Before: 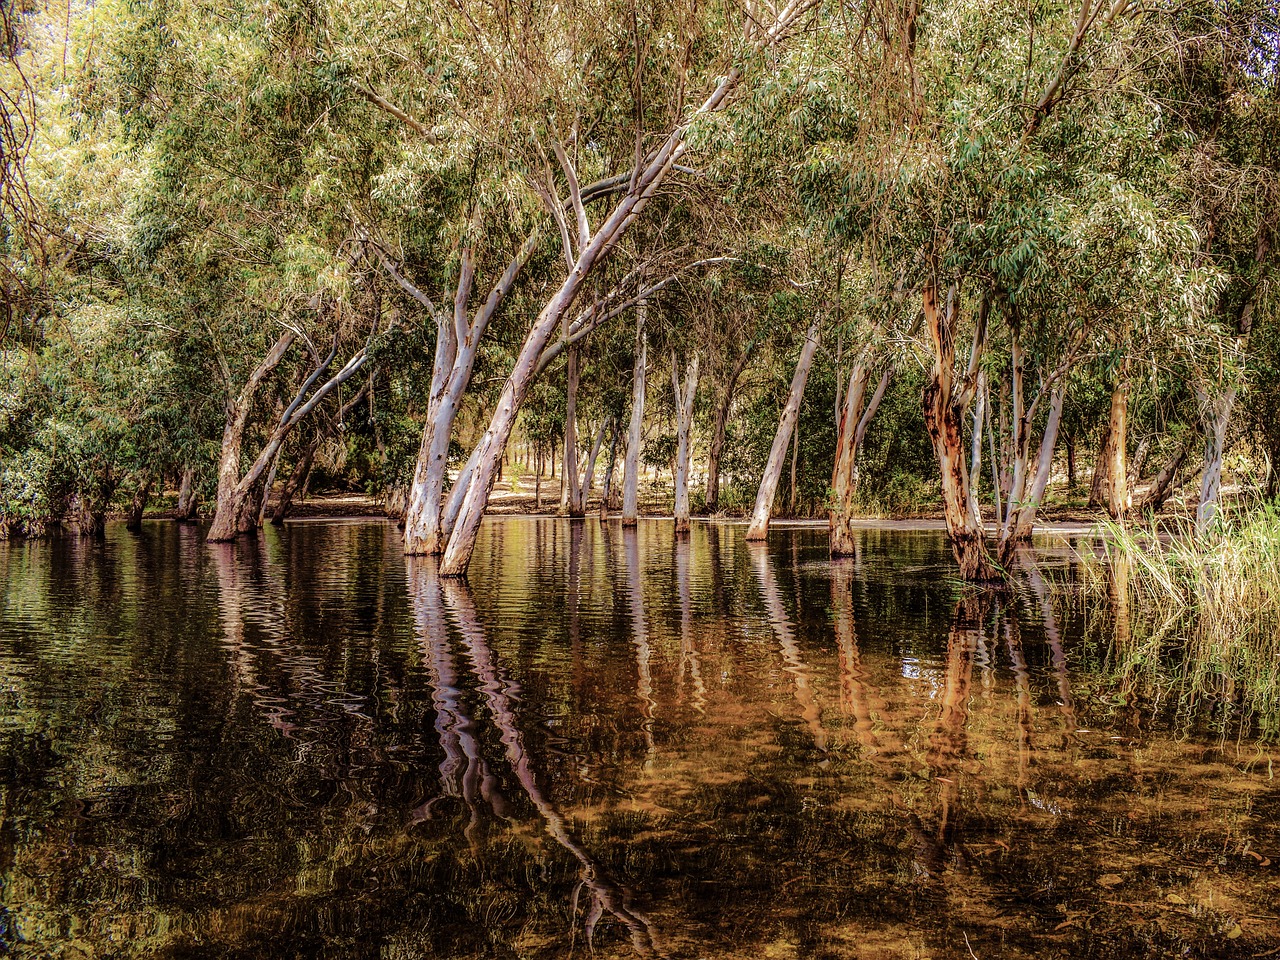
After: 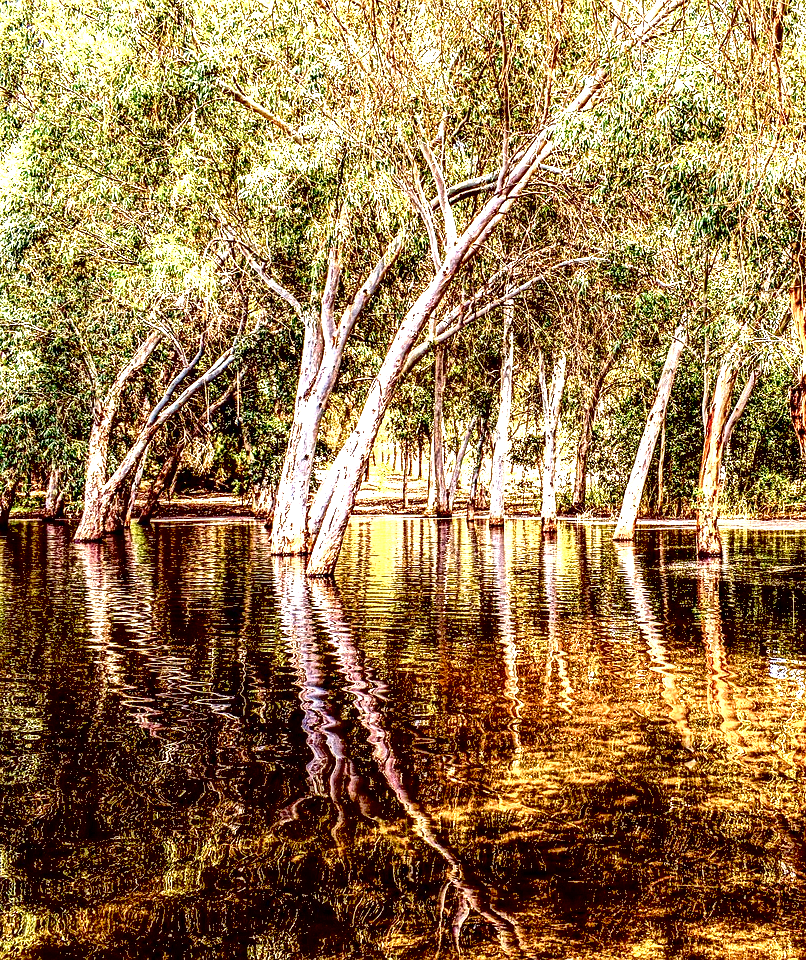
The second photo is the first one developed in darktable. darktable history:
crop: left 10.425%, right 26.546%
local contrast: mode bilateral grid, contrast 21, coarseness 3, detail 298%, midtone range 0.2
exposure: black level correction 0.015, exposure 1.776 EV, compensate exposure bias true, compensate highlight preservation false
